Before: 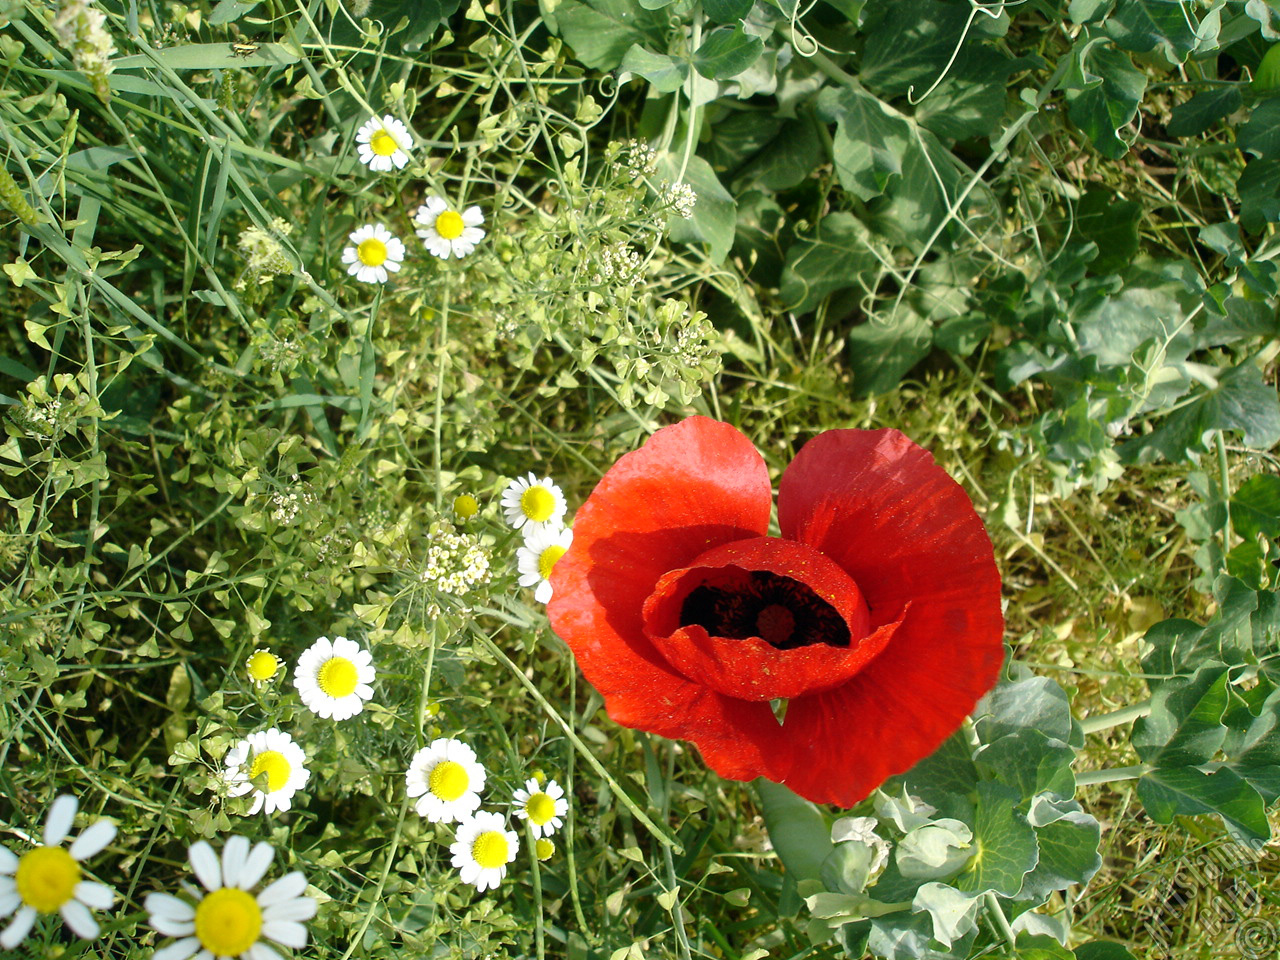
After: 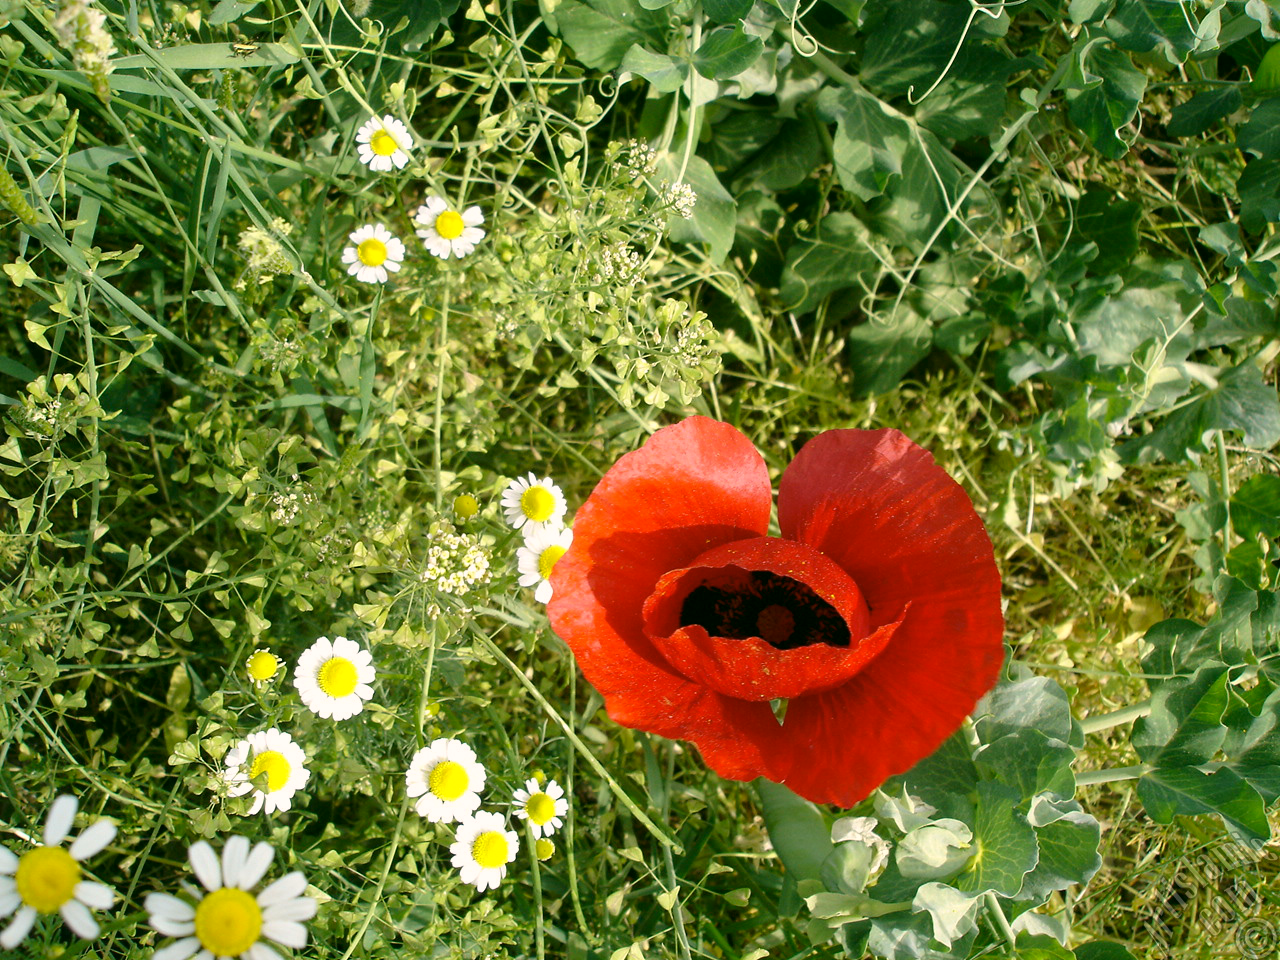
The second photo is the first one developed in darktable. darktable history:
color correction: highlights a* 4.36, highlights b* 4.95, shadows a* -6.83, shadows b* 4.95
